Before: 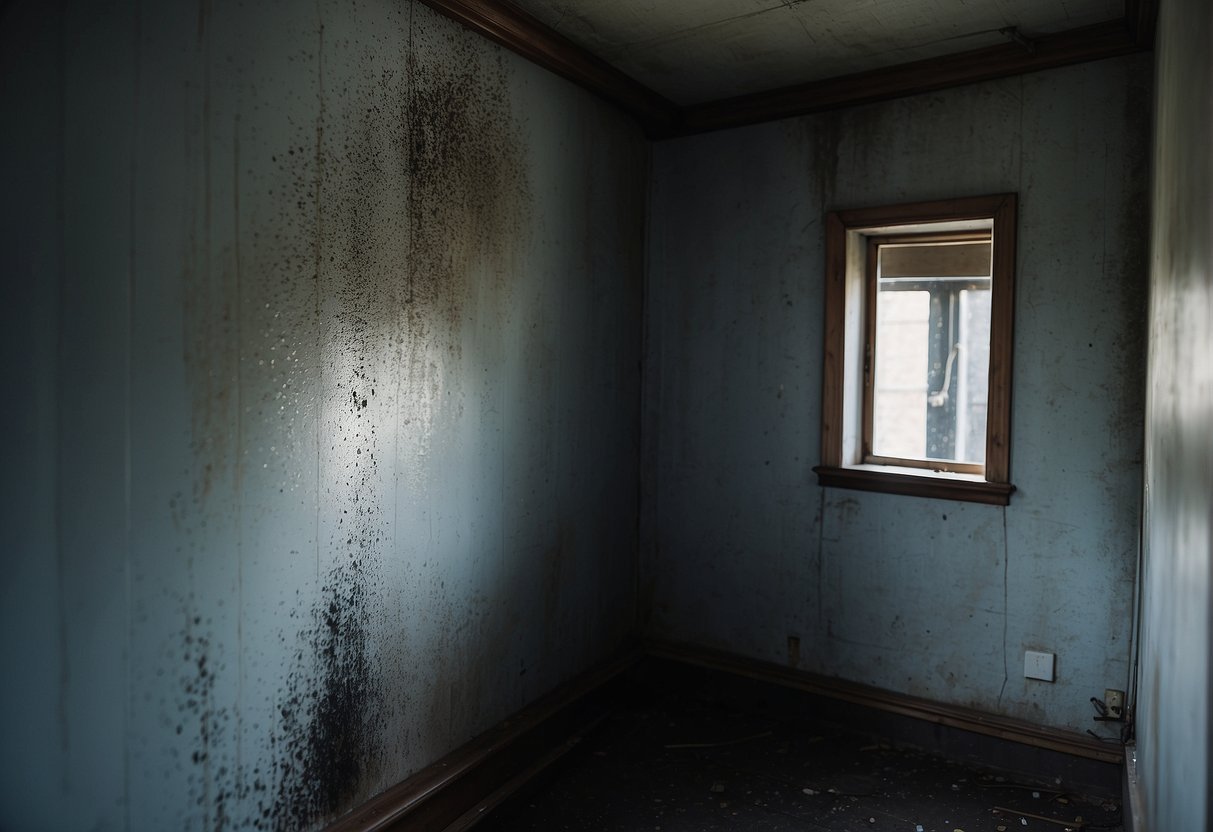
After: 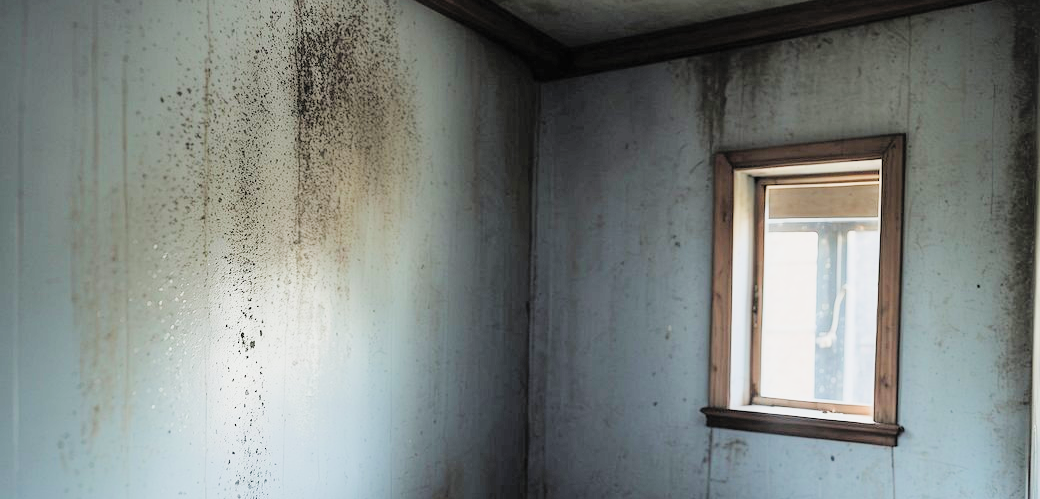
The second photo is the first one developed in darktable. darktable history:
crop and rotate: left 9.277%, top 7.208%, right 4.907%, bottom 32.734%
levels: gray 50.73%
contrast brightness saturation: brightness 0.154
exposure: black level correction 0, exposure 1.964 EV, compensate highlight preservation false
tone equalizer: edges refinement/feathering 500, mask exposure compensation -1.57 EV, preserve details no
filmic rgb: black relative exposure -6.16 EV, white relative exposure 6.98 EV, threshold 2.99 EV, hardness 2.24, enable highlight reconstruction true
